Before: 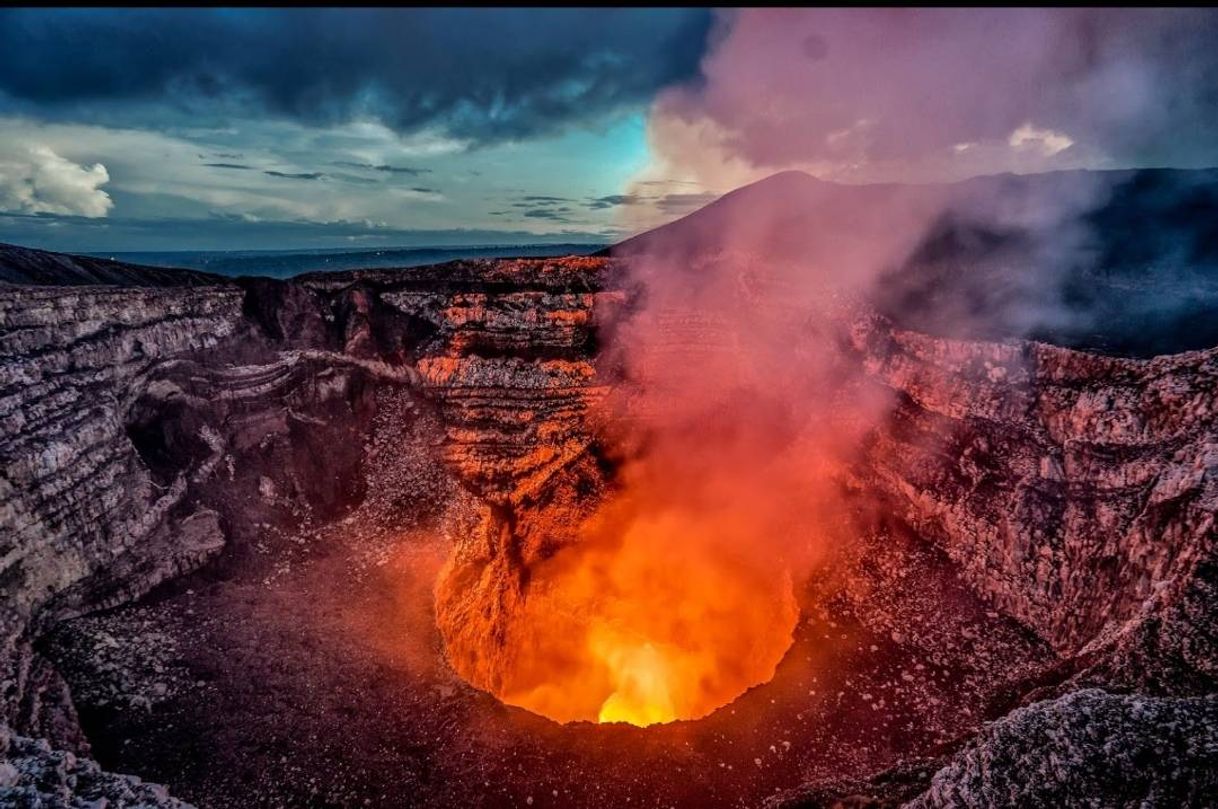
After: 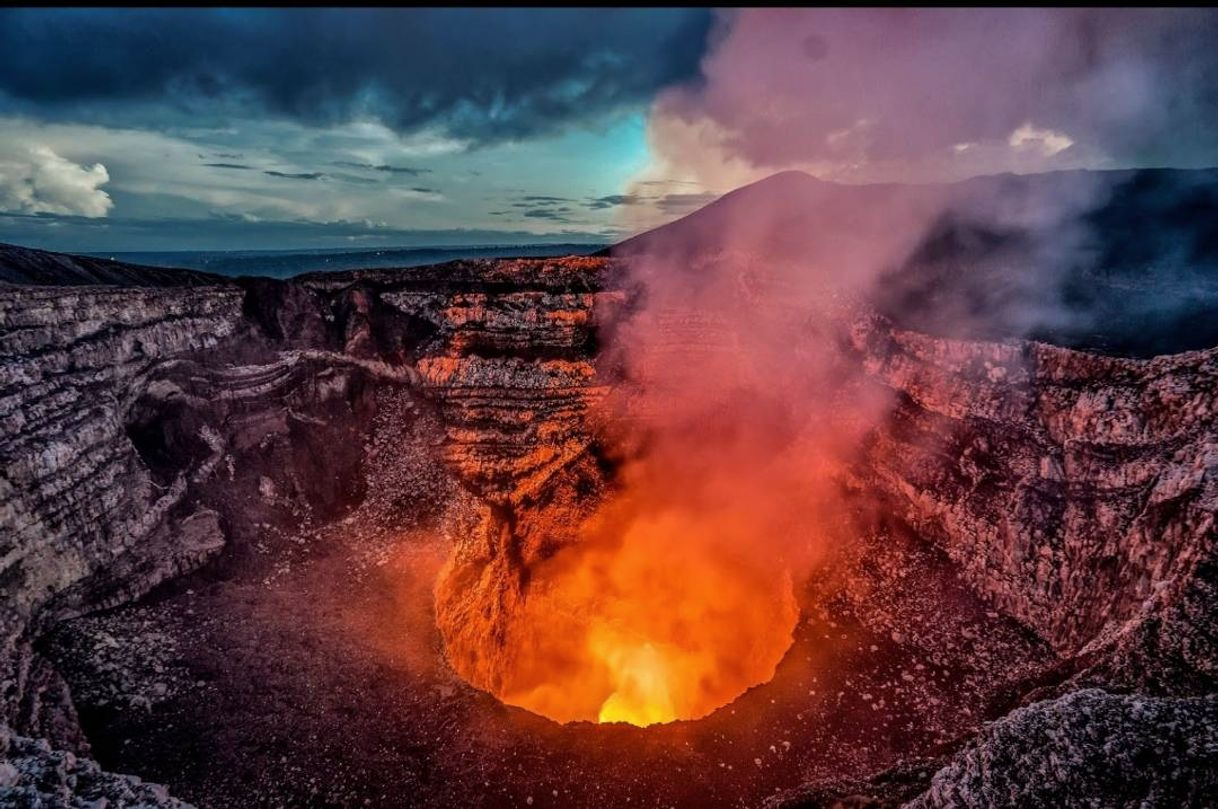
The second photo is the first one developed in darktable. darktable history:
color correction: highlights b* -0.007, saturation 0.981
levels: black 8.51%, levels [0, 0.51, 1]
